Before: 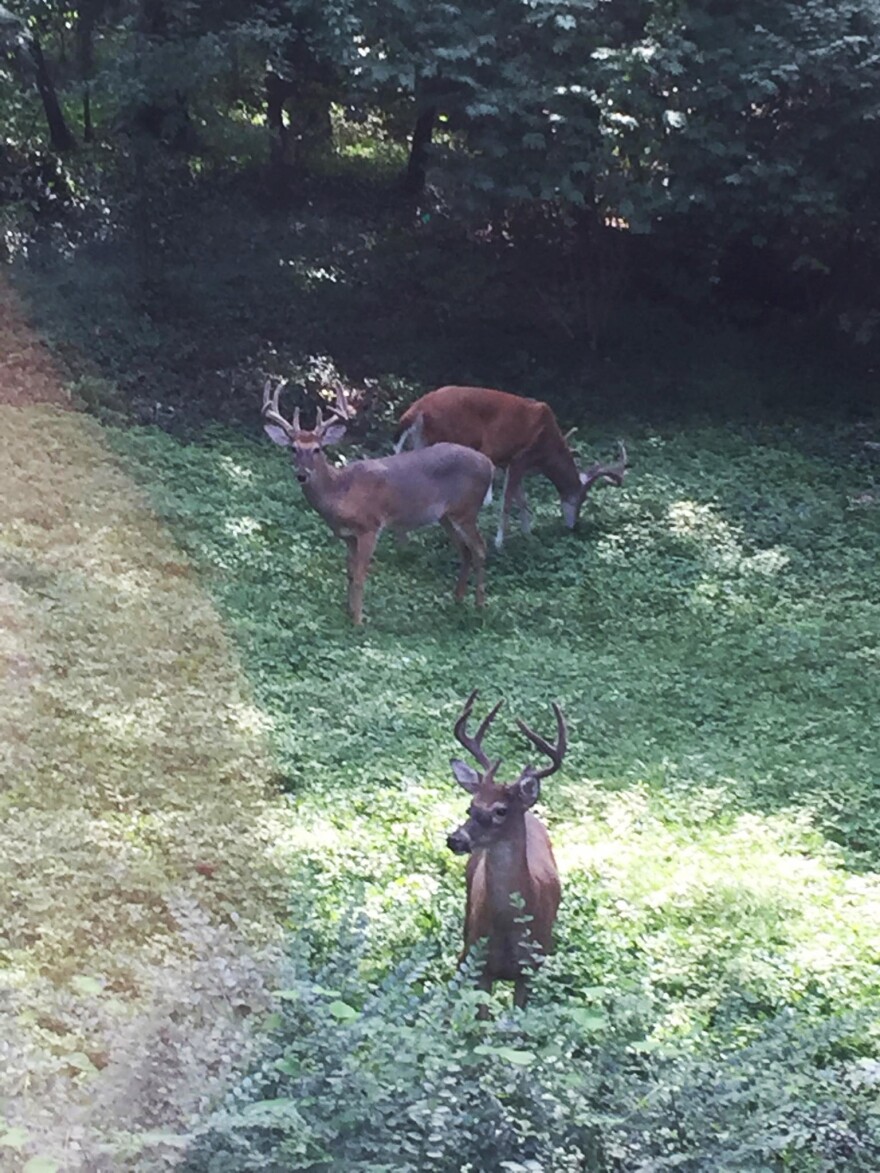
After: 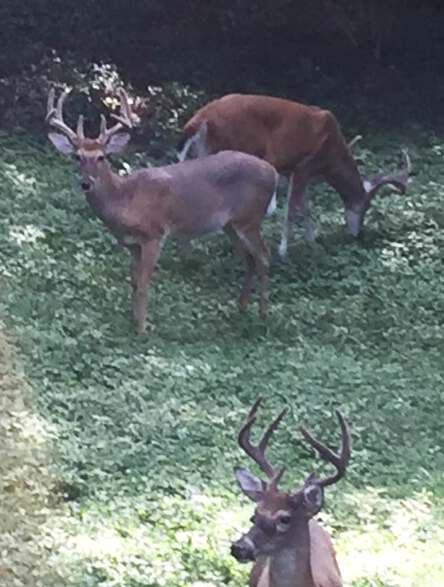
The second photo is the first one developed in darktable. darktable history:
crop: left 24.605%, top 24.92%, right 24.907%, bottom 25.018%
color zones: curves: ch0 [(0.018, 0.548) (0.197, 0.654) (0.425, 0.447) (0.605, 0.658) (0.732, 0.579)]; ch1 [(0.105, 0.531) (0.224, 0.531) (0.386, 0.39) (0.618, 0.456) (0.732, 0.456) (0.956, 0.421)]; ch2 [(0.039, 0.583) (0.215, 0.465) (0.399, 0.544) (0.465, 0.548) (0.614, 0.447) (0.724, 0.43) (0.882, 0.623) (0.956, 0.632)]
tone equalizer: smoothing diameter 24.78%, edges refinement/feathering 11.27, preserve details guided filter
